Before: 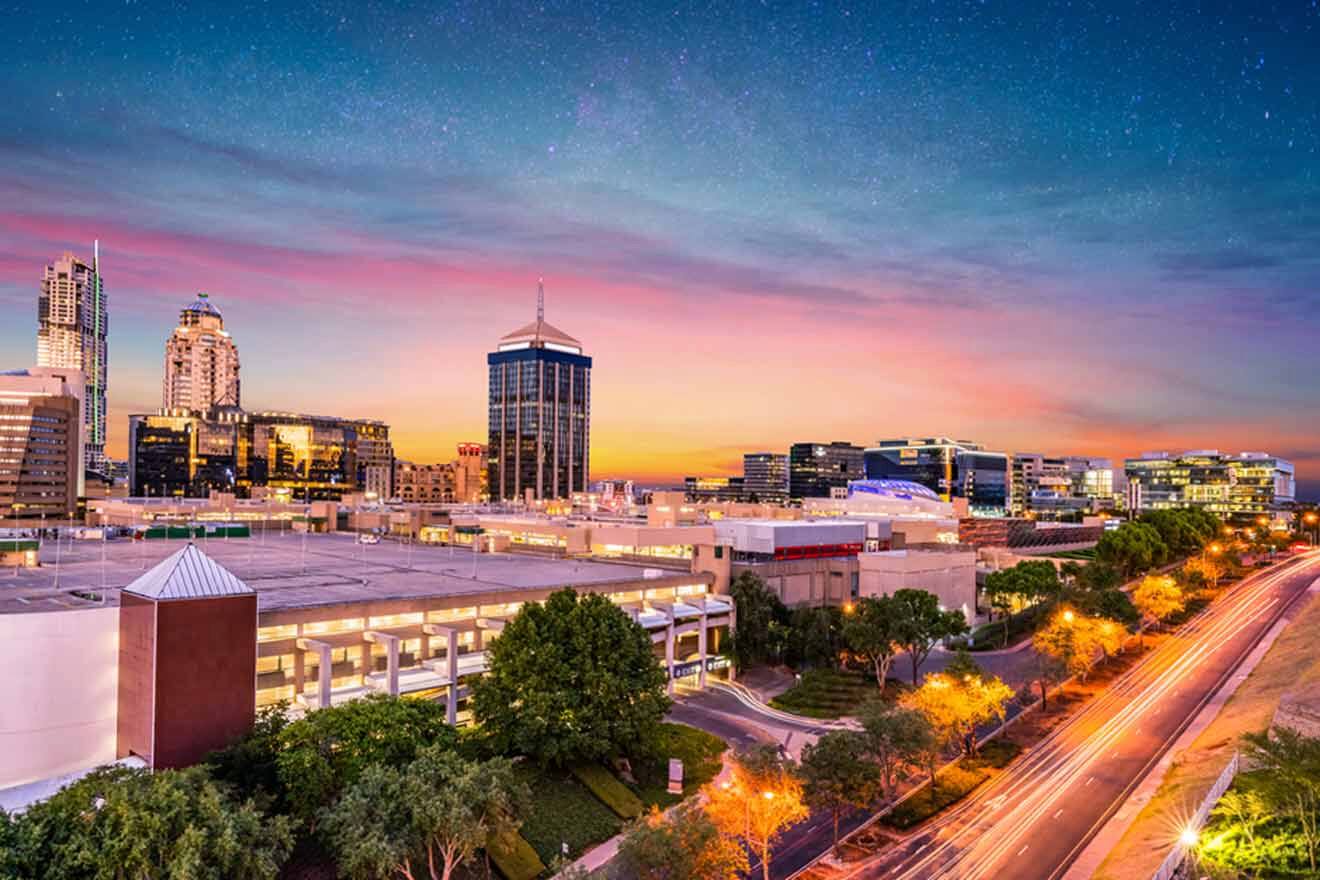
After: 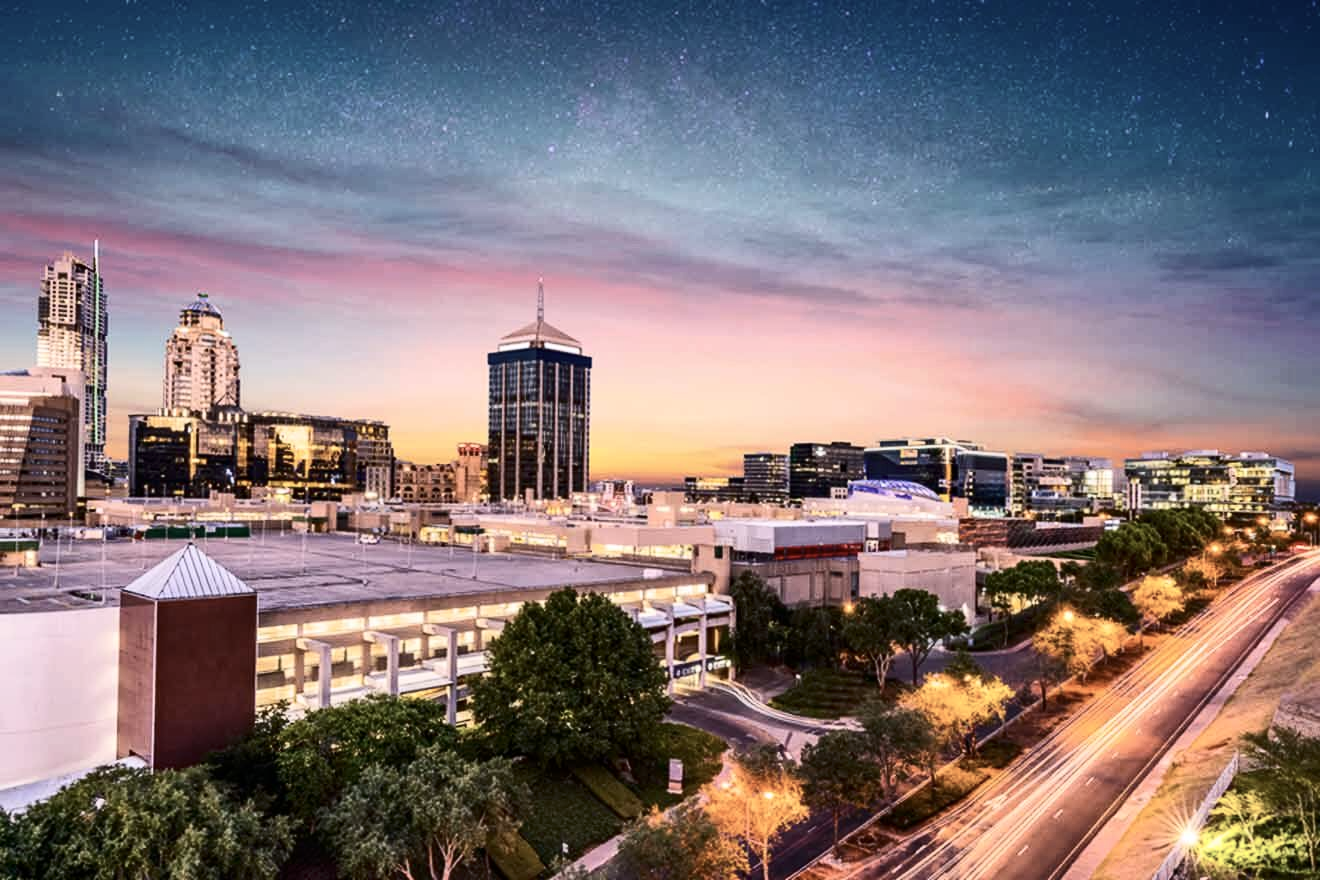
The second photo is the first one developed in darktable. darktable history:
contrast brightness saturation: contrast 0.248, saturation -0.323
